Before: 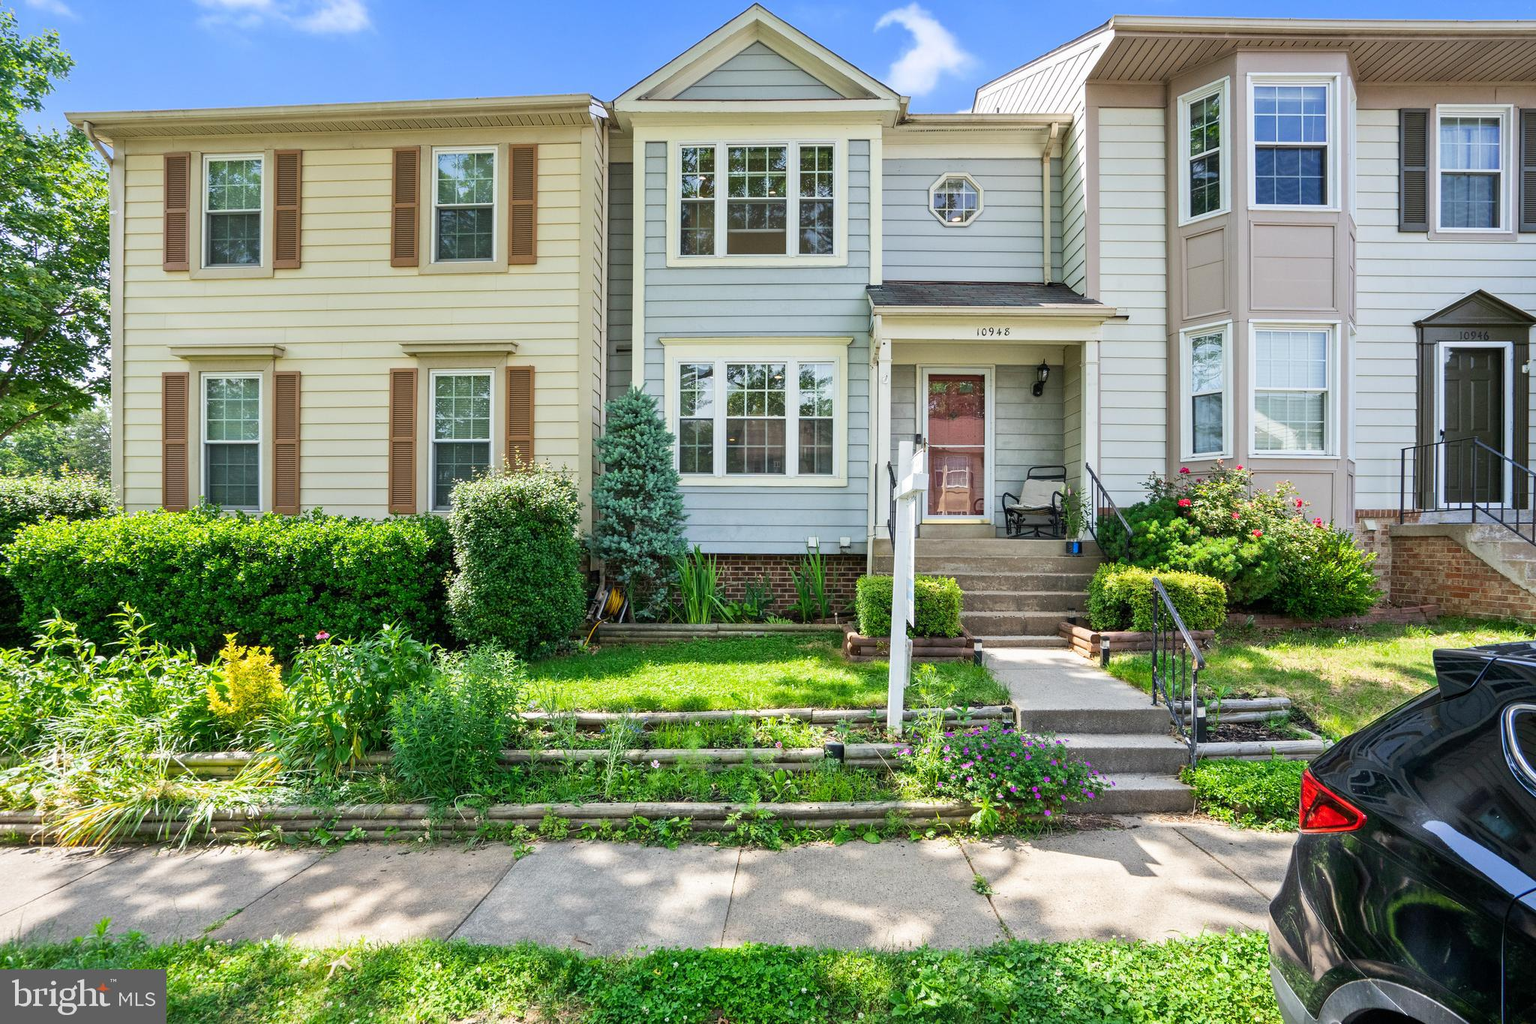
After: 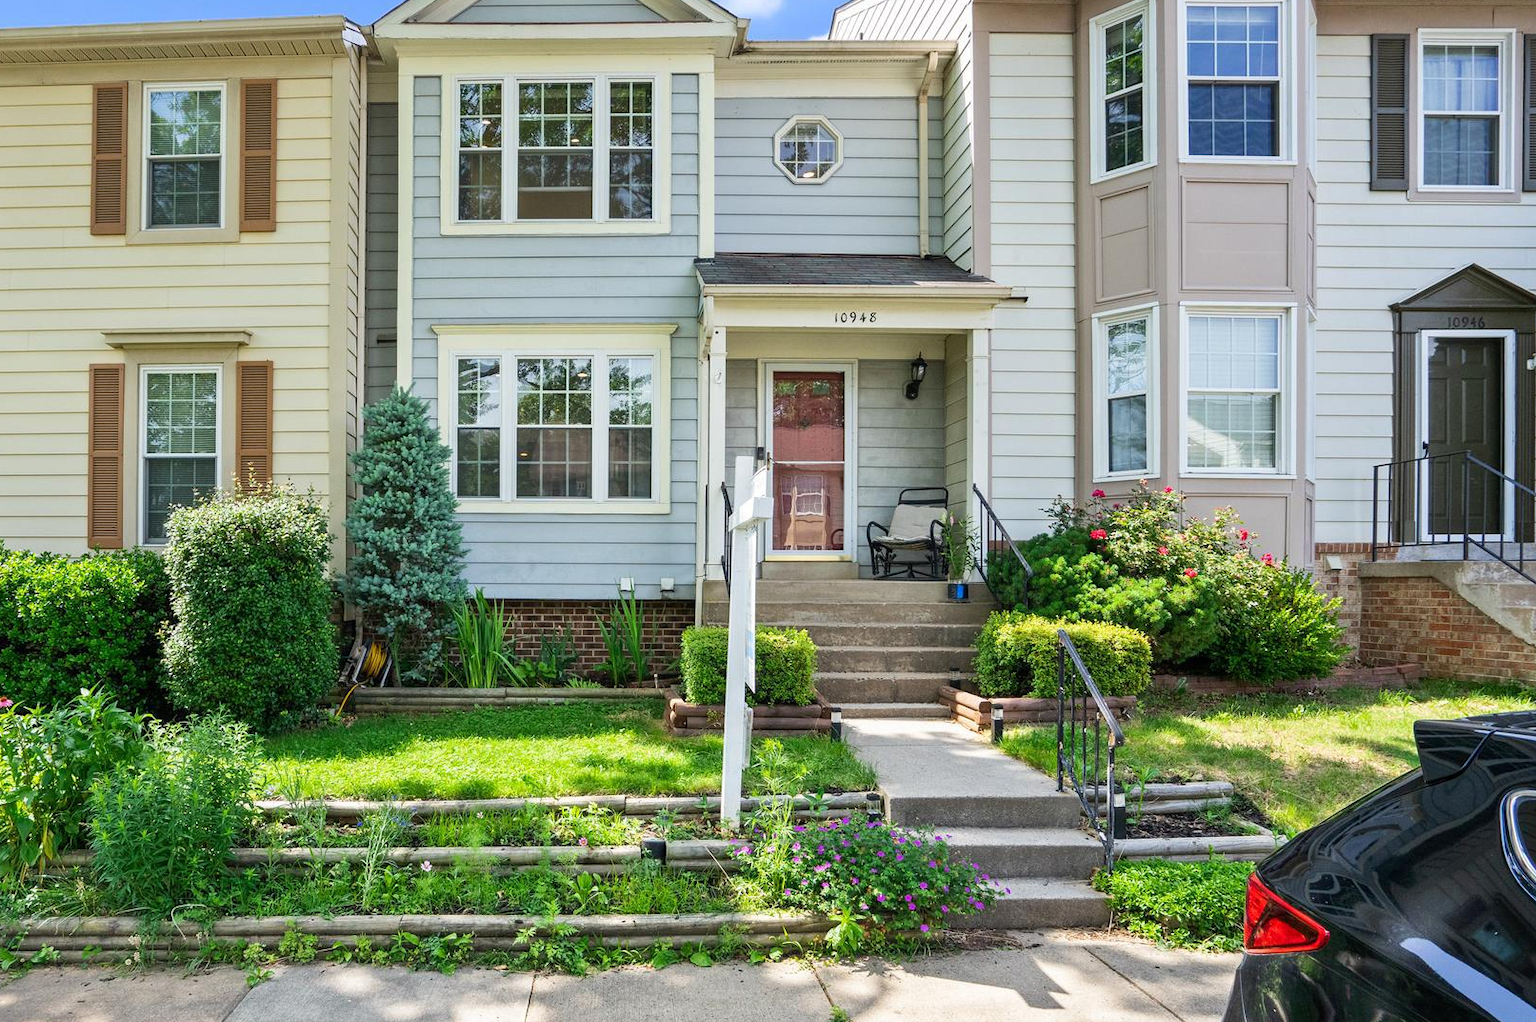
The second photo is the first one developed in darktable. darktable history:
crop and rotate: left 20.812%, top 7.993%, right 0.421%, bottom 13.31%
